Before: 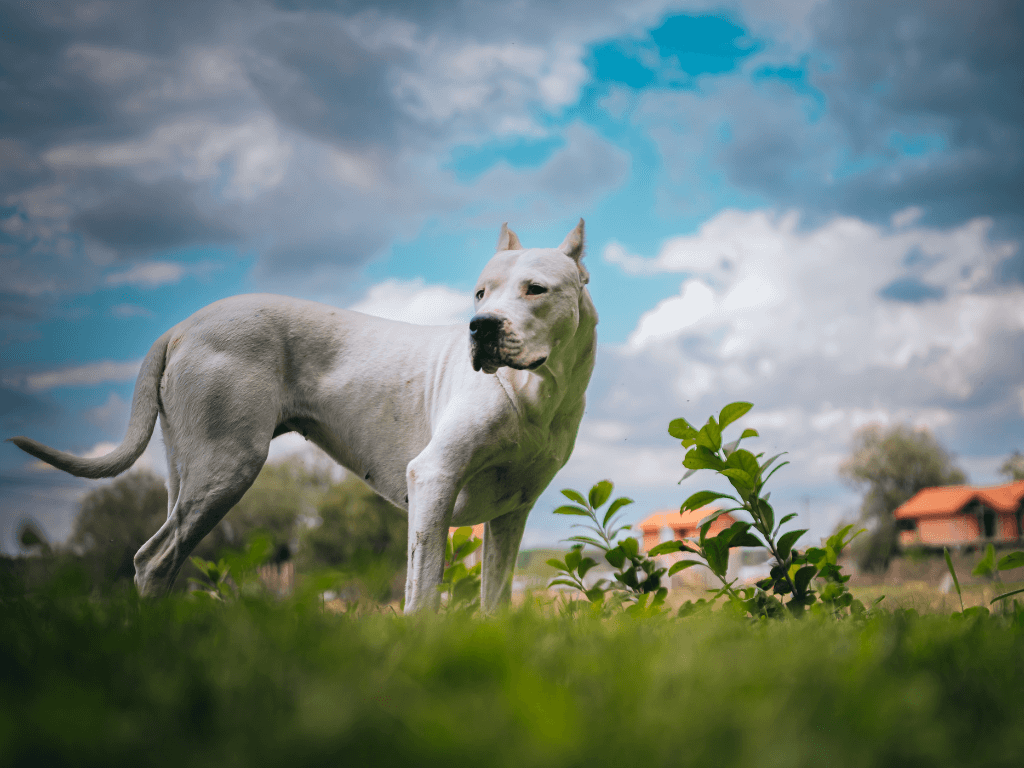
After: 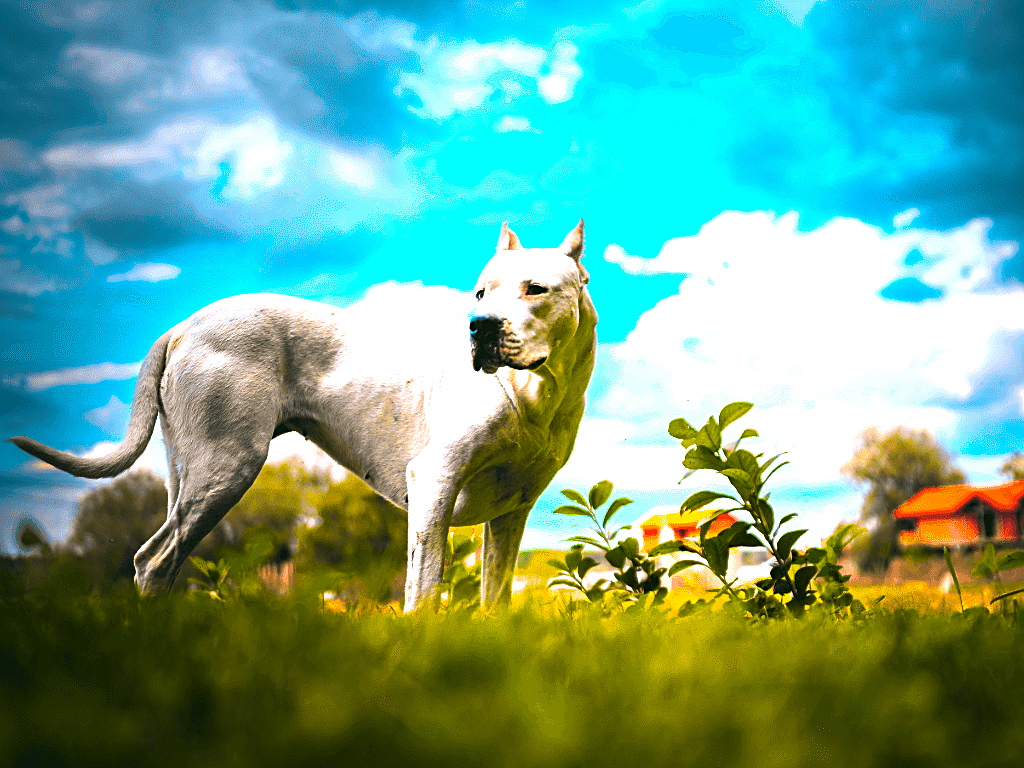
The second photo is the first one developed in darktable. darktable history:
sharpen: on, module defaults
exposure: compensate highlight preservation false
color balance rgb: linear chroma grading › highlights 100%, linear chroma grading › global chroma 23.41%, perceptual saturation grading › global saturation 35.38%, hue shift -10.68°, perceptual brilliance grading › highlights 47.25%, perceptual brilliance grading › mid-tones 22.2%, perceptual brilliance grading › shadows -5.93%
